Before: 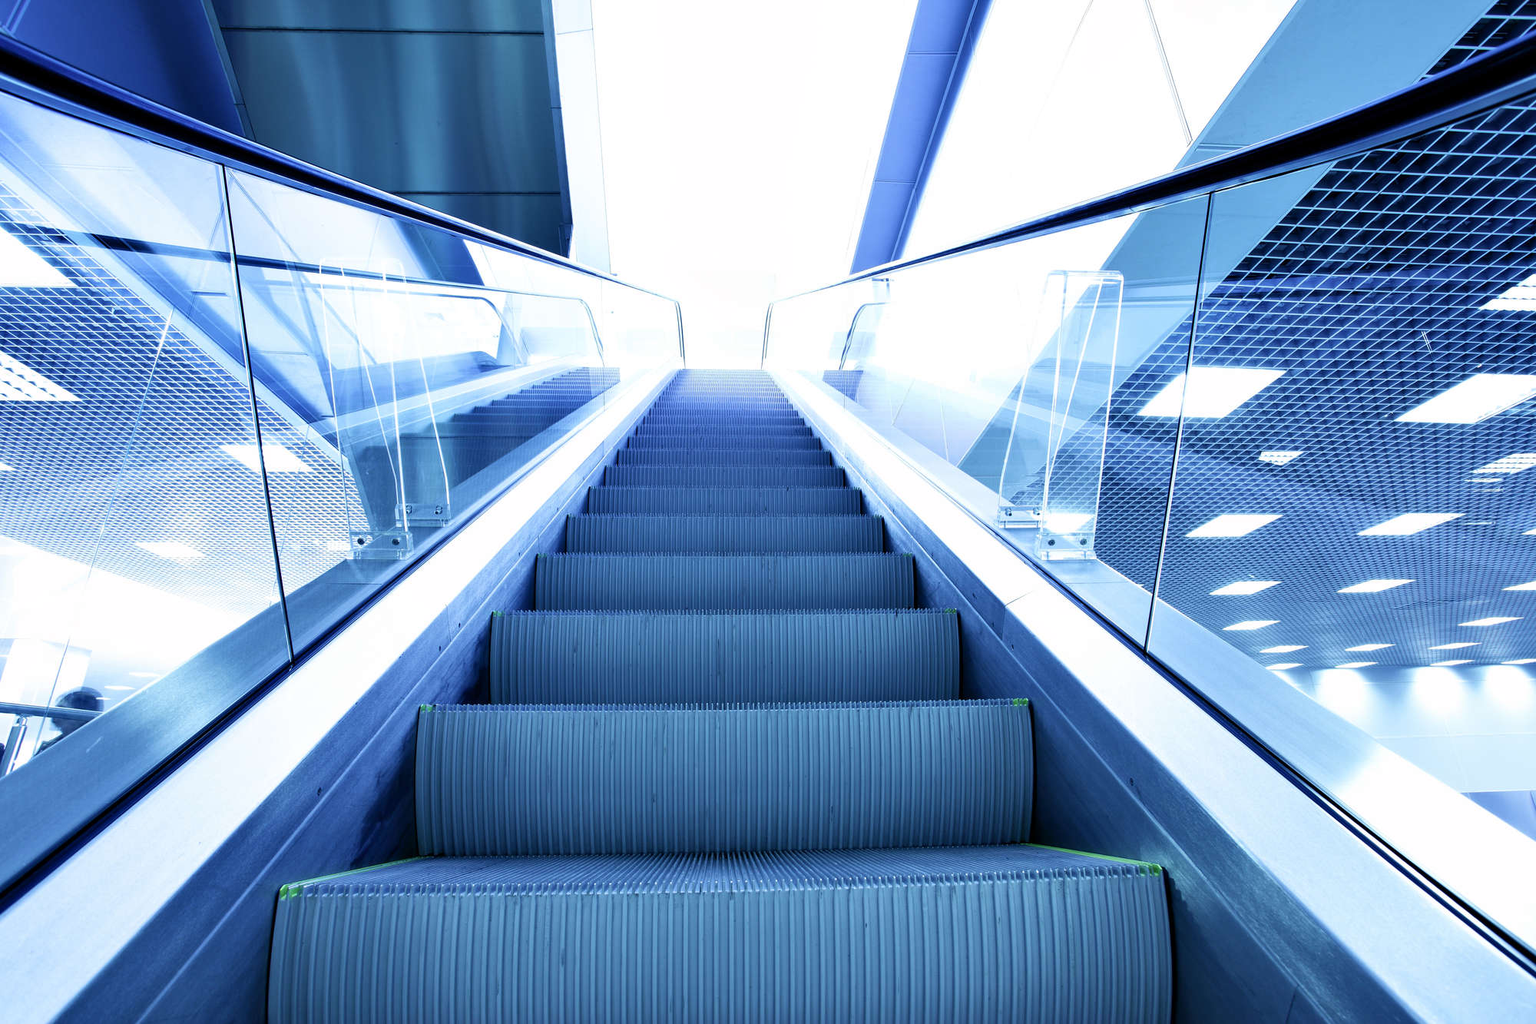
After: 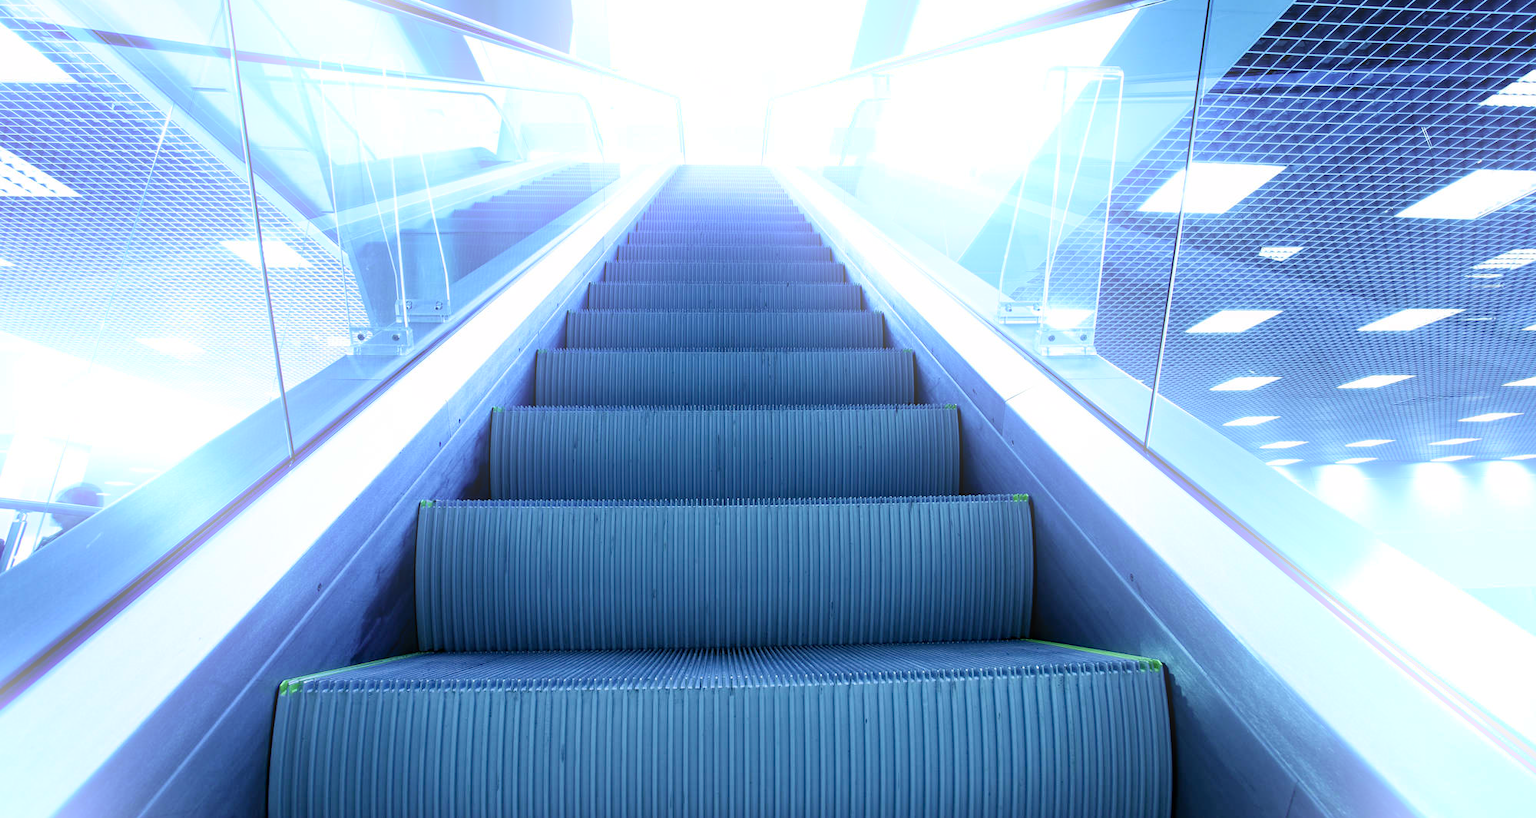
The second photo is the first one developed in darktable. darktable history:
crop and rotate: top 19.998%
haze removal: compatibility mode true, adaptive false
bloom: on, module defaults
